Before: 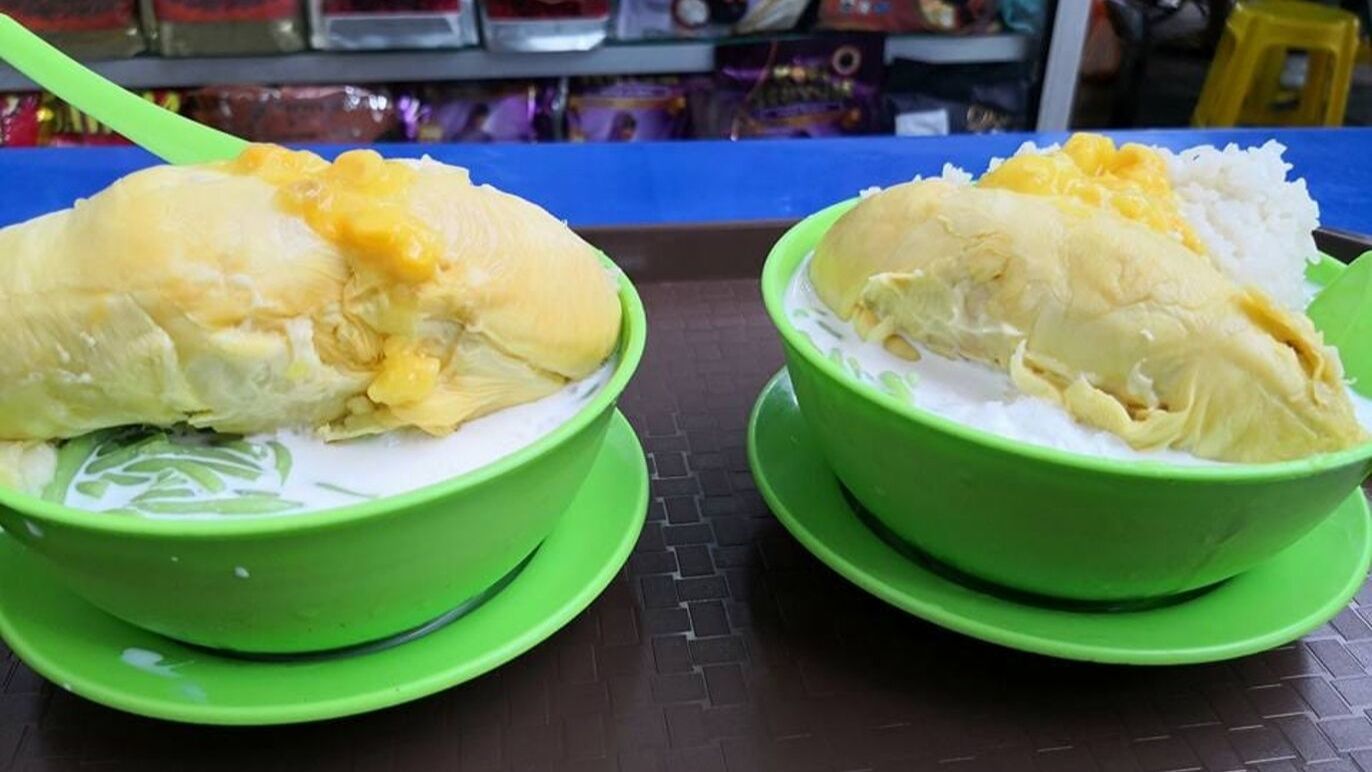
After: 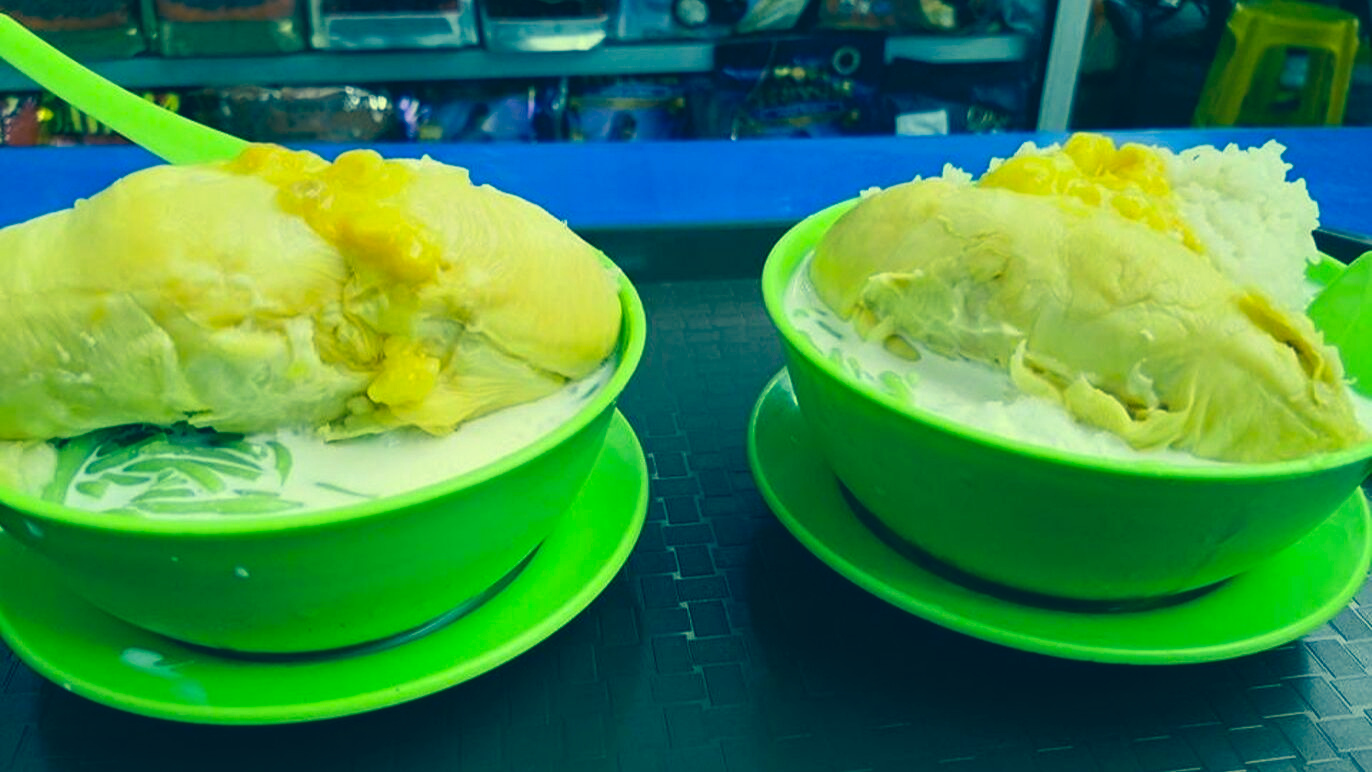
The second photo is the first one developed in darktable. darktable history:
color correction: highlights a* -15.27, highlights b* 39.64, shadows a* -39.96, shadows b* -25.64
